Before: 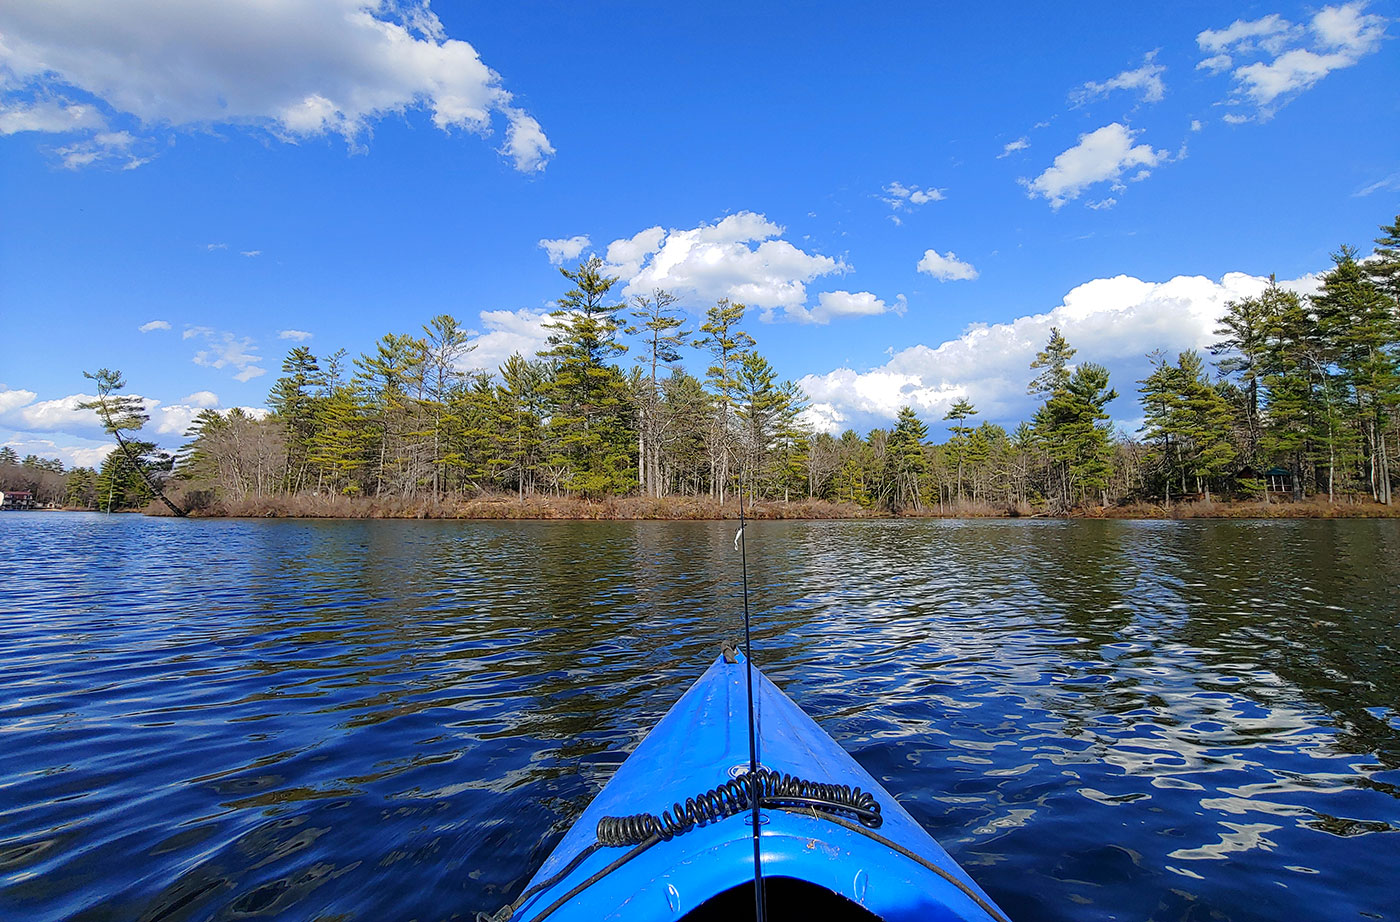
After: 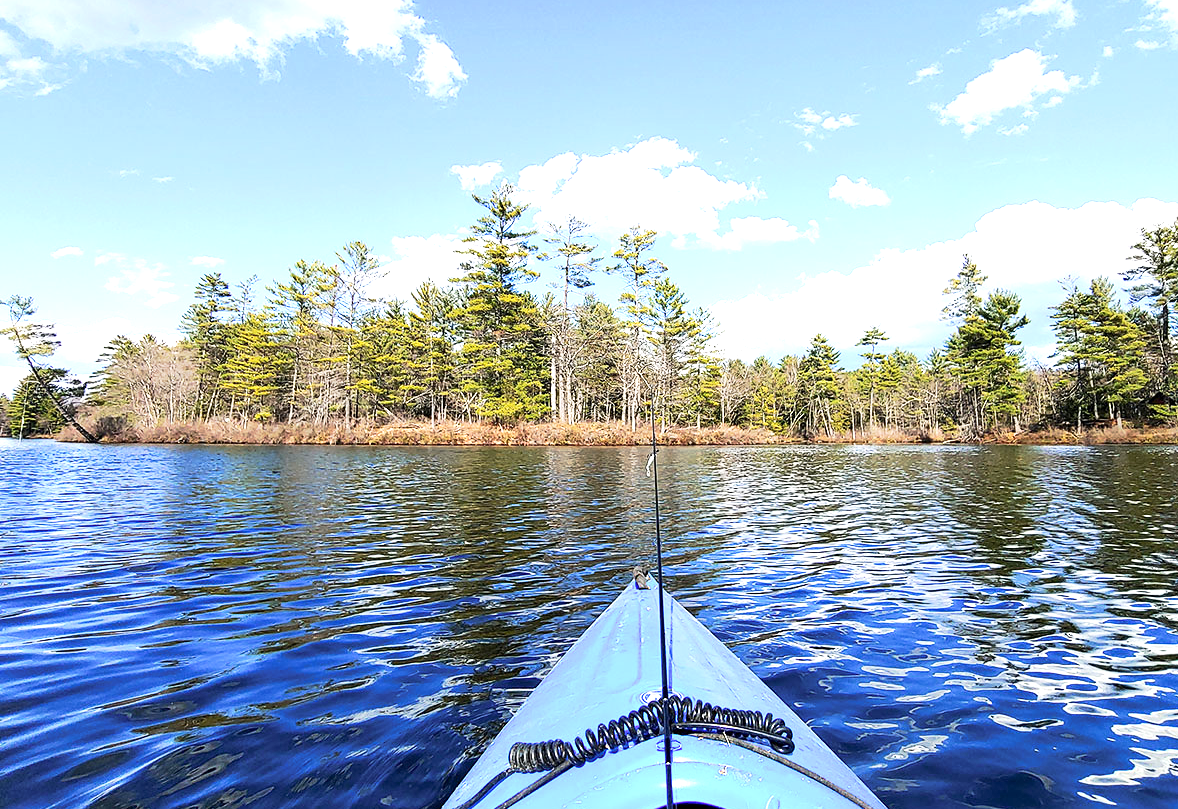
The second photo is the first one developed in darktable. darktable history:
tone curve: curves: ch0 [(0.013, 0) (0.061, 0.059) (0.239, 0.256) (0.502, 0.501) (0.683, 0.676) (0.761, 0.773) (0.858, 0.858) (0.987, 0.945)]; ch1 [(0, 0) (0.172, 0.123) (0.304, 0.267) (0.414, 0.395) (0.472, 0.473) (0.502, 0.502) (0.521, 0.528) (0.583, 0.595) (0.654, 0.673) (0.728, 0.761) (1, 1)]; ch2 [(0, 0) (0.411, 0.424) (0.485, 0.476) (0.502, 0.501) (0.553, 0.557) (0.57, 0.576) (1, 1)], preserve colors none
crop: left 6.318%, top 8.107%, right 9.536%, bottom 4.104%
tone equalizer: -8 EV -0.768 EV, -7 EV -0.729 EV, -6 EV -0.611 EV, -5 EV -0.419 EV, -3 EV 0.404 EV, -2 EV 0.6 EV, -1 EV 0.7 EV, +0 EV 0.743 EV, edges refinement/feathering 500, mask exposure compensation -1.57 EV, preserve details no
exposure: black level correction 0, exposure 1 EV, compensate highlight preservation false
